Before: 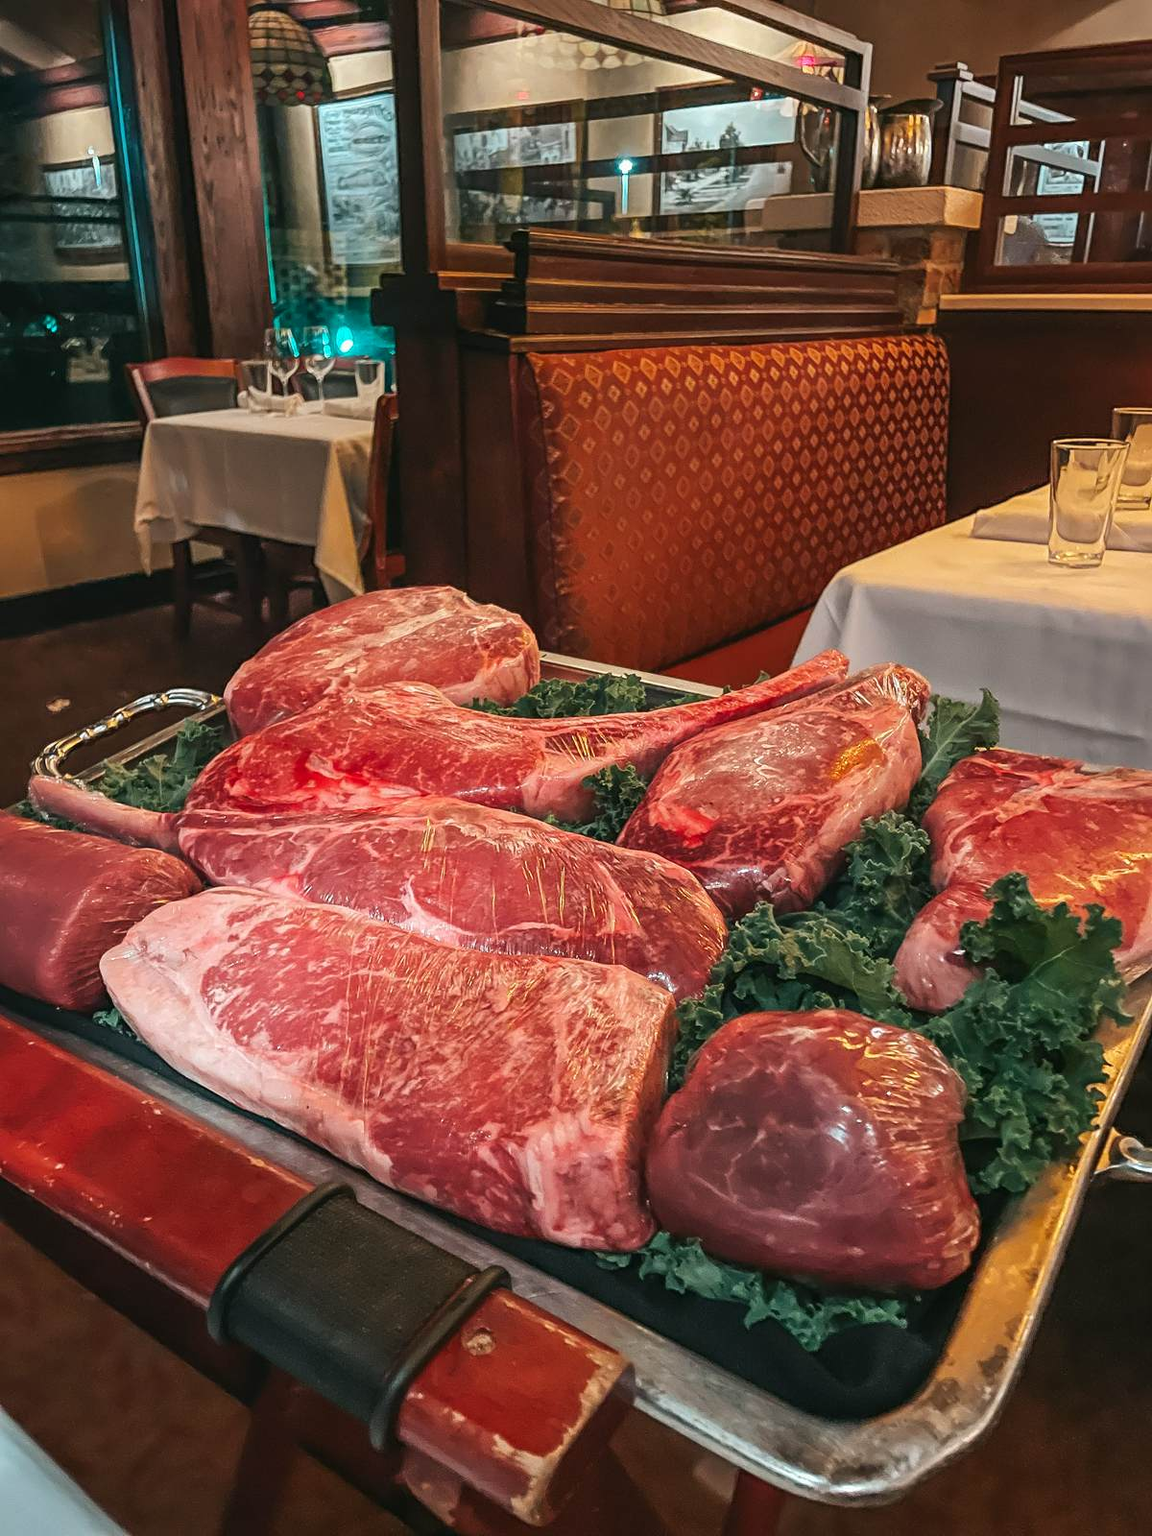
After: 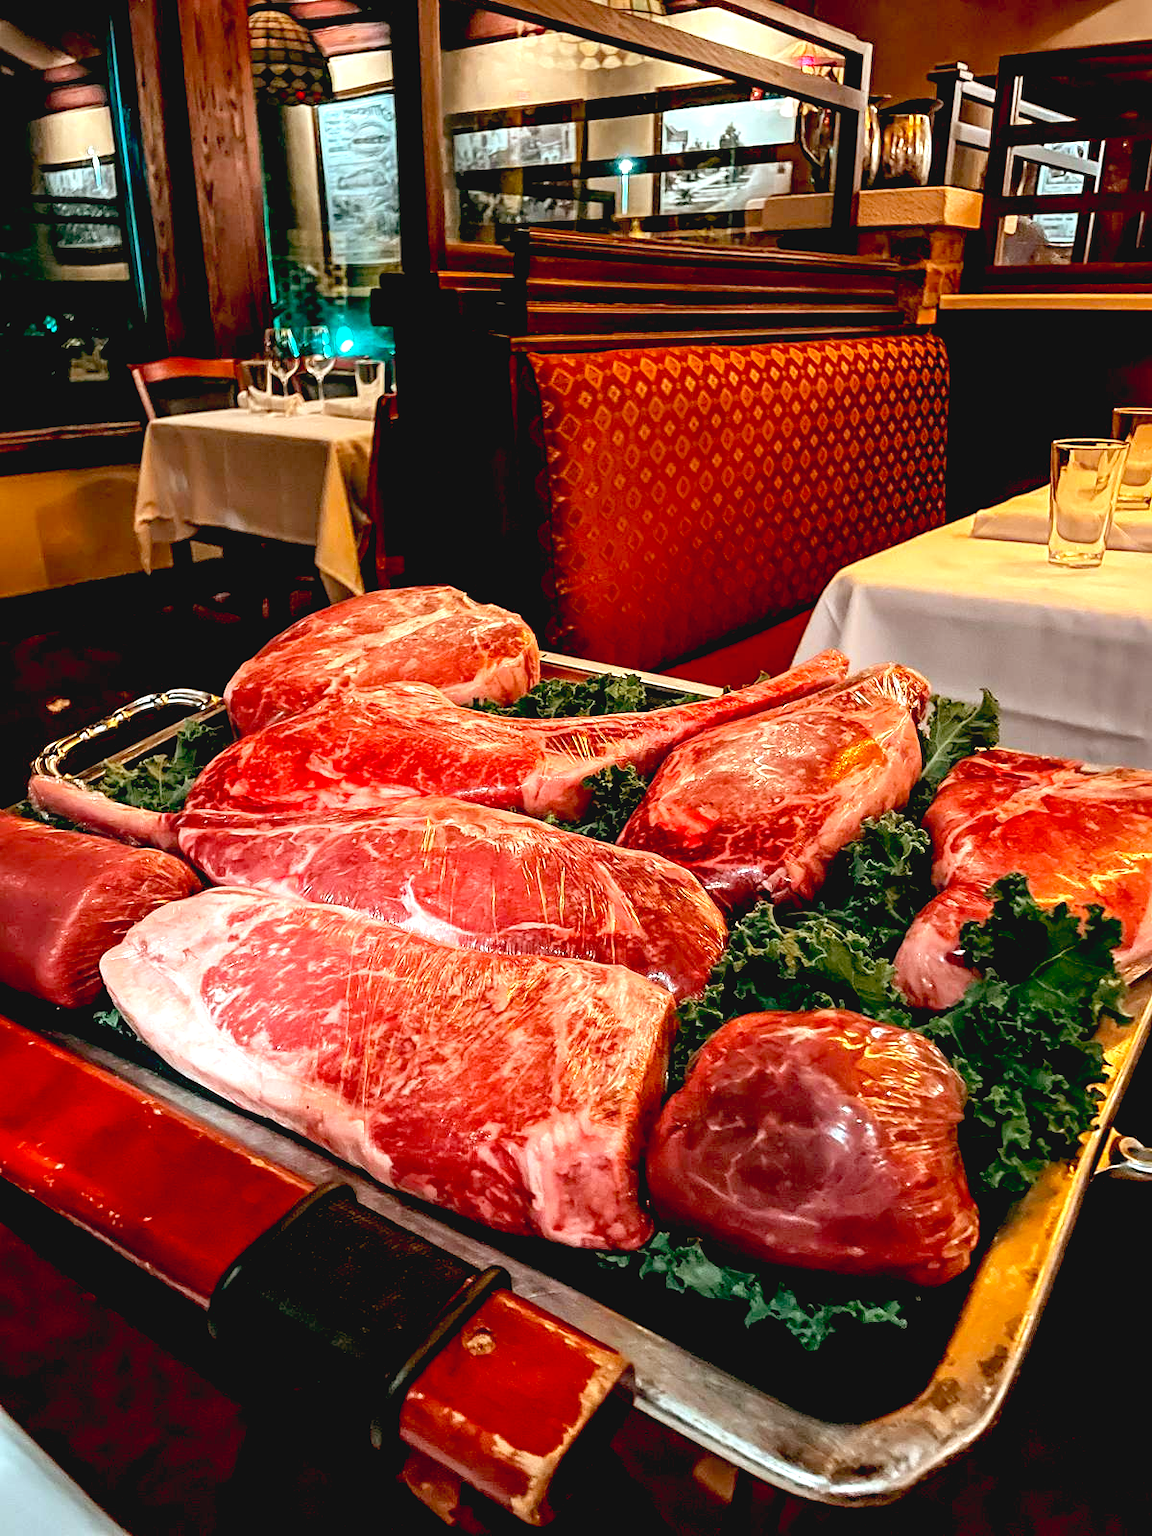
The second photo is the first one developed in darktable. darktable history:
exposure: black level correction 0.035, exposure 0.9 EV, compensate highlight preservation false
rgb levels: mode RGB, independent channels, levels [[0, 0.5, 1], [0, 0.521, 1], [0, 0.536, 1]]
white balance: emerald 1
contrast brightness saturation: contrast -0.1, saturation -0.1
